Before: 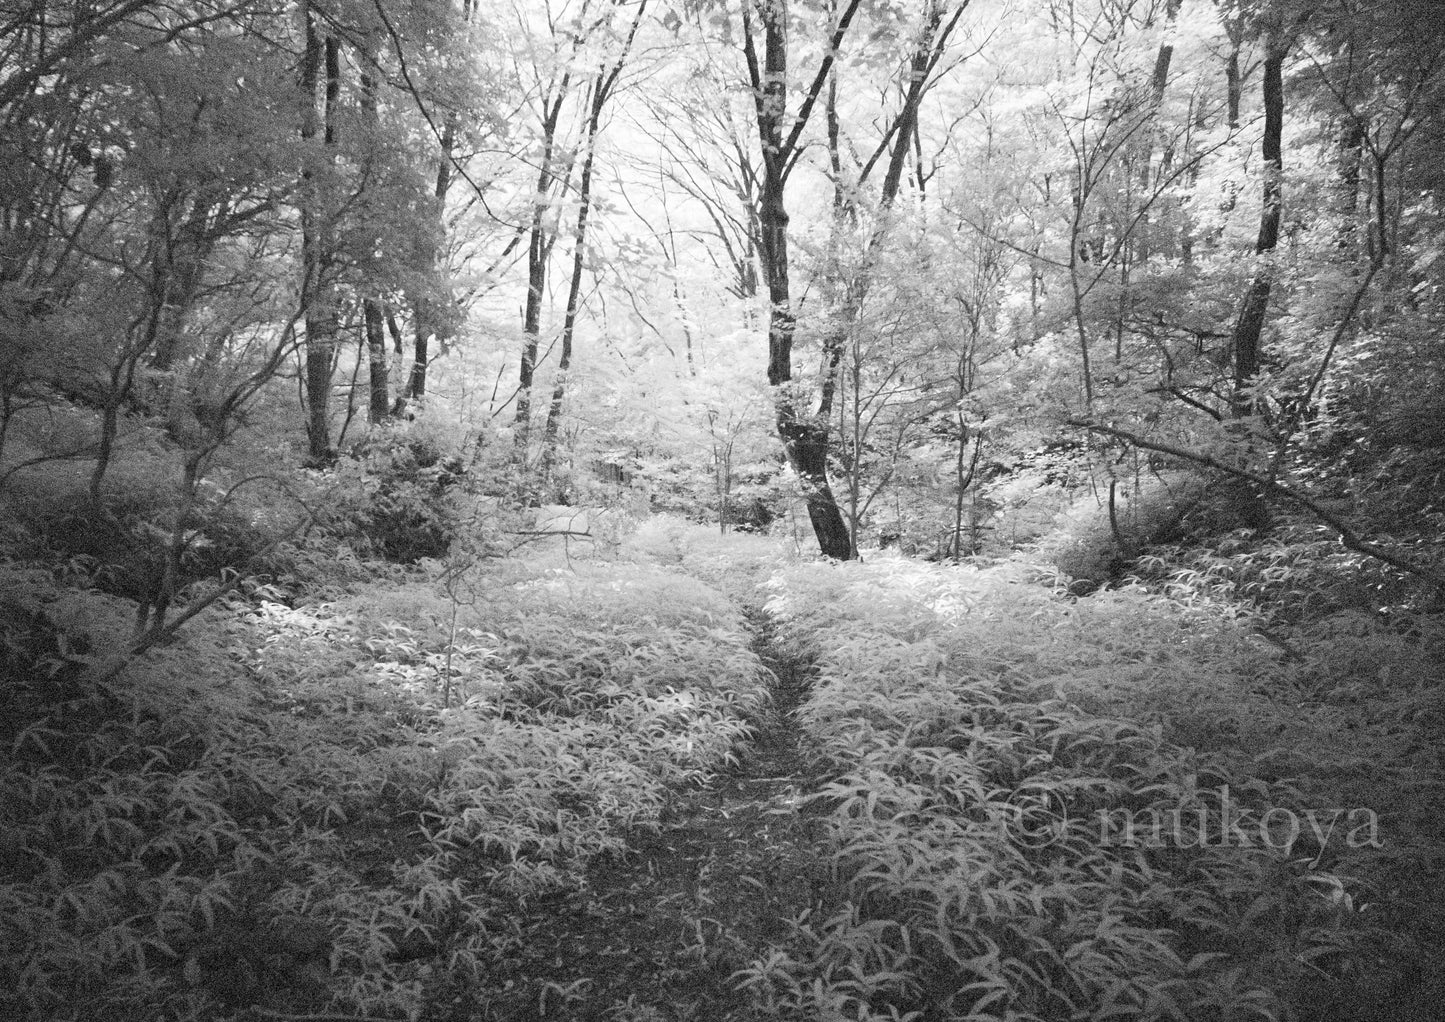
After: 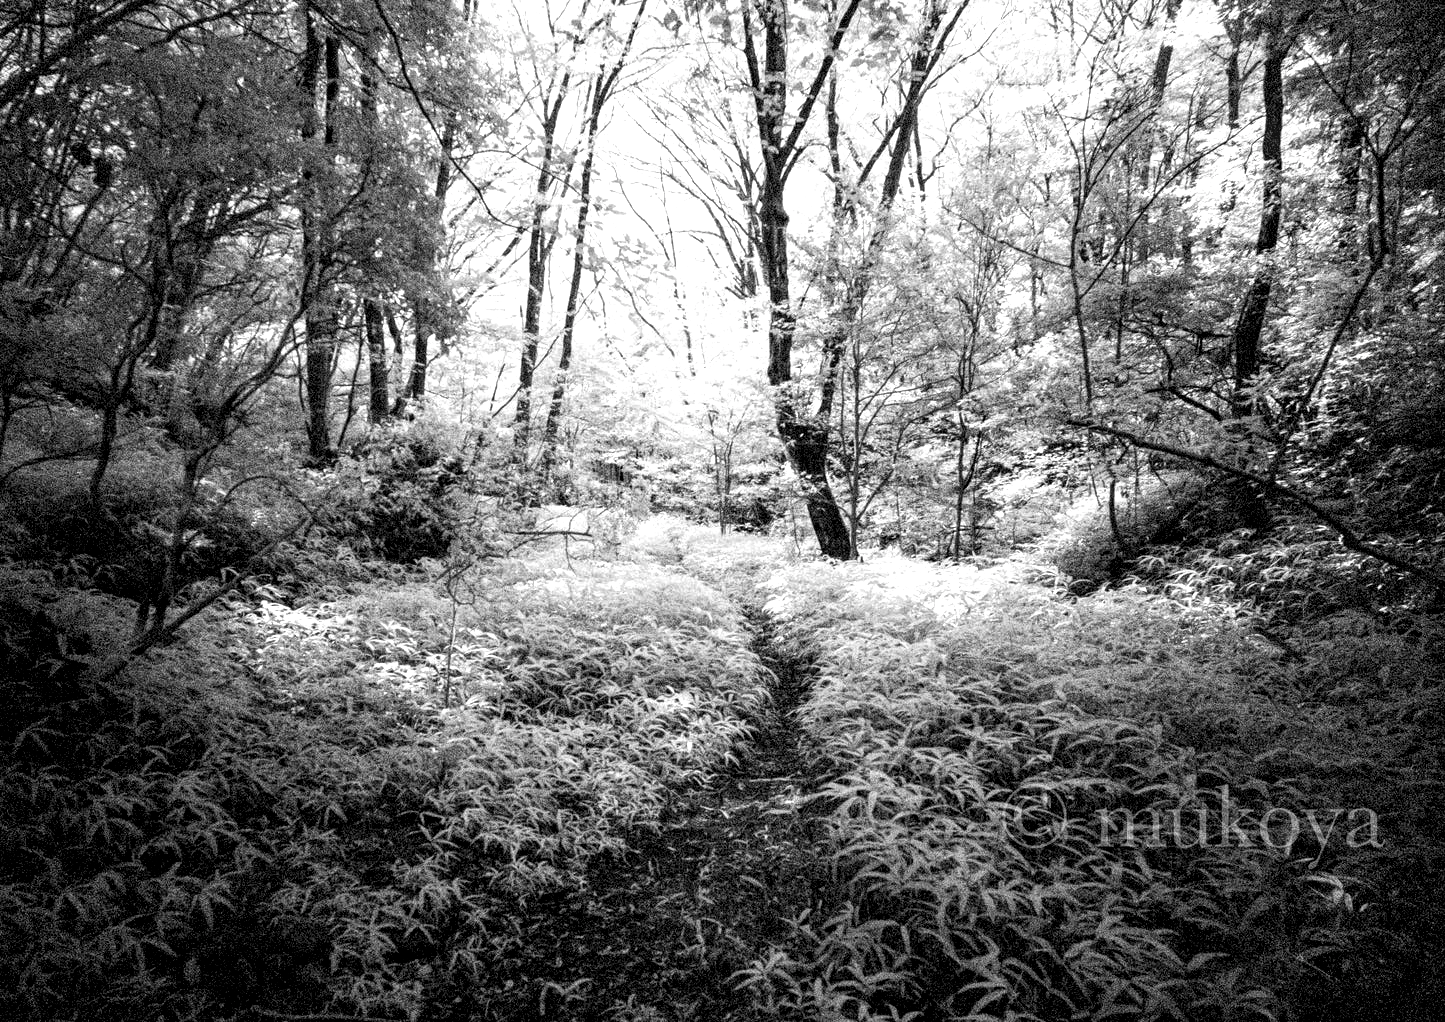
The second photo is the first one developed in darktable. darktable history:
levels: levels [0.182, 0.542, 0.902]
local contrast: detail 150%
